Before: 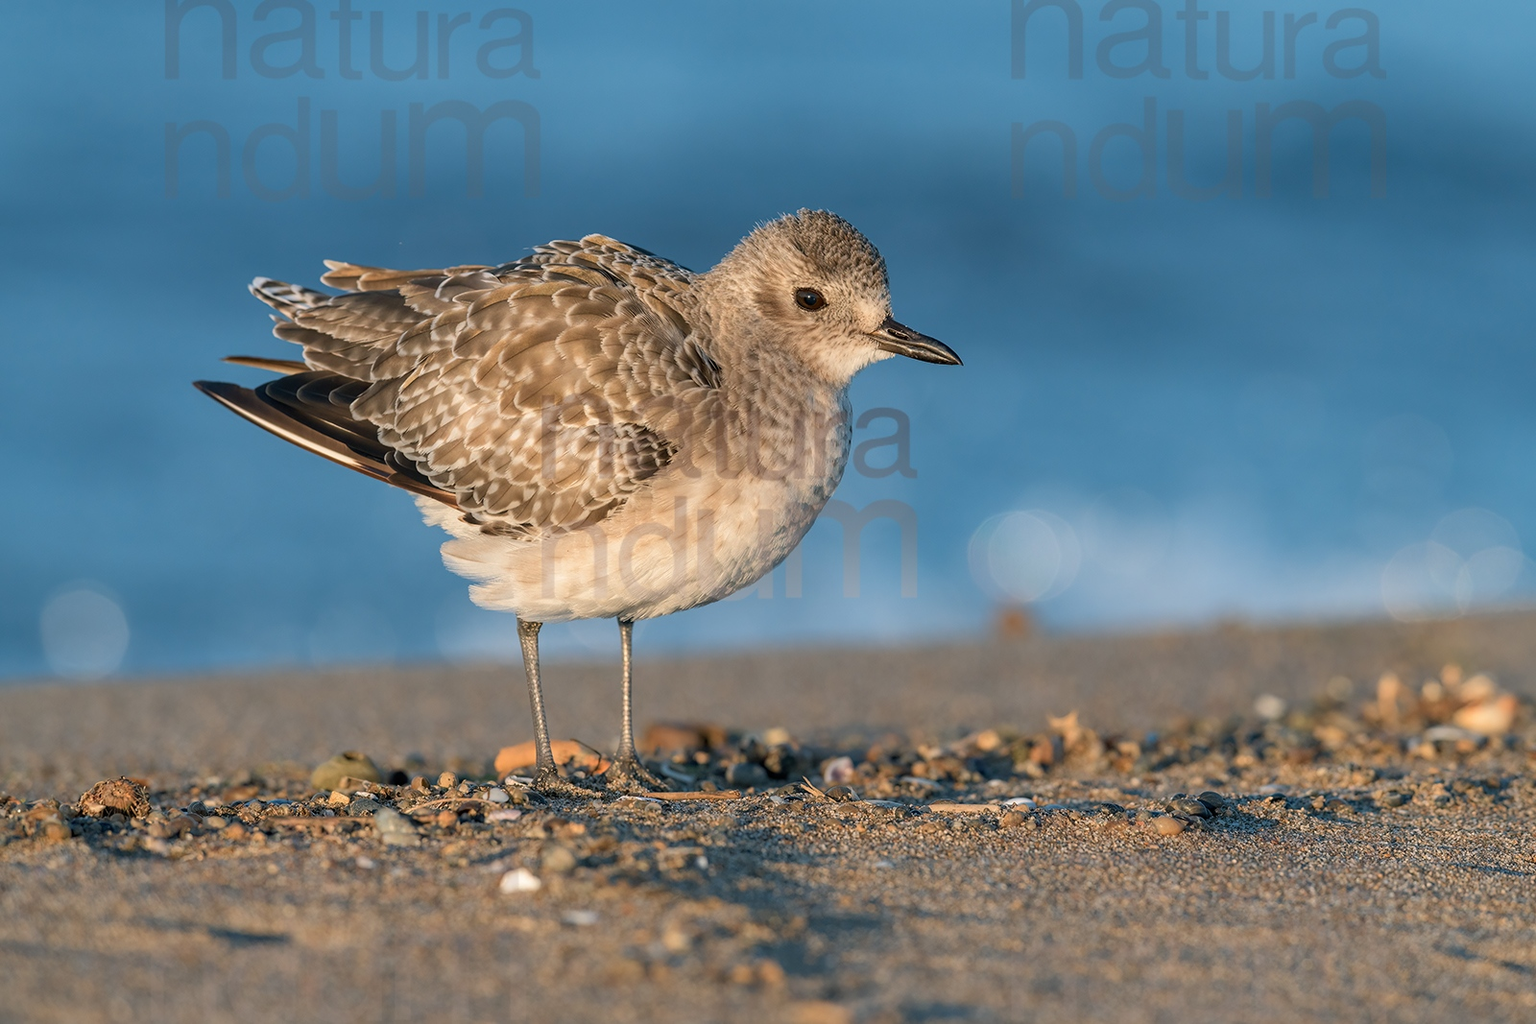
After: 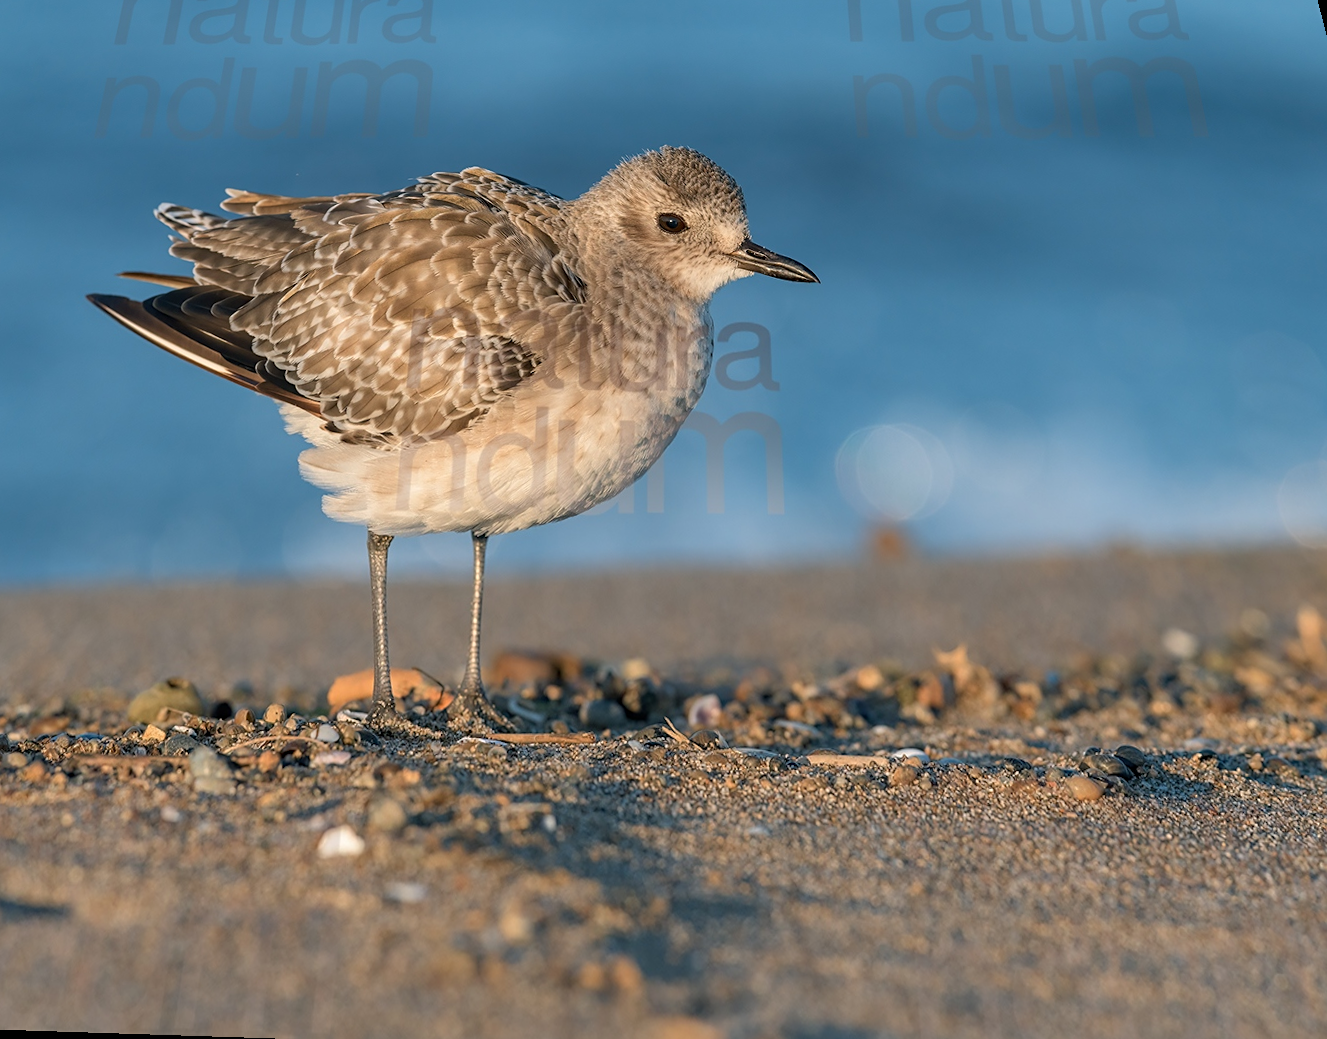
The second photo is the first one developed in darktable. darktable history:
sharpen: amount 0.2
rotate and perspective: rotation 0.72°, lens shift (vertical) -0.352, lens shift (horizontal) -0.051, crop left 0.152, crop right 0.859, crop top 0.019, crop bottom 0.964
